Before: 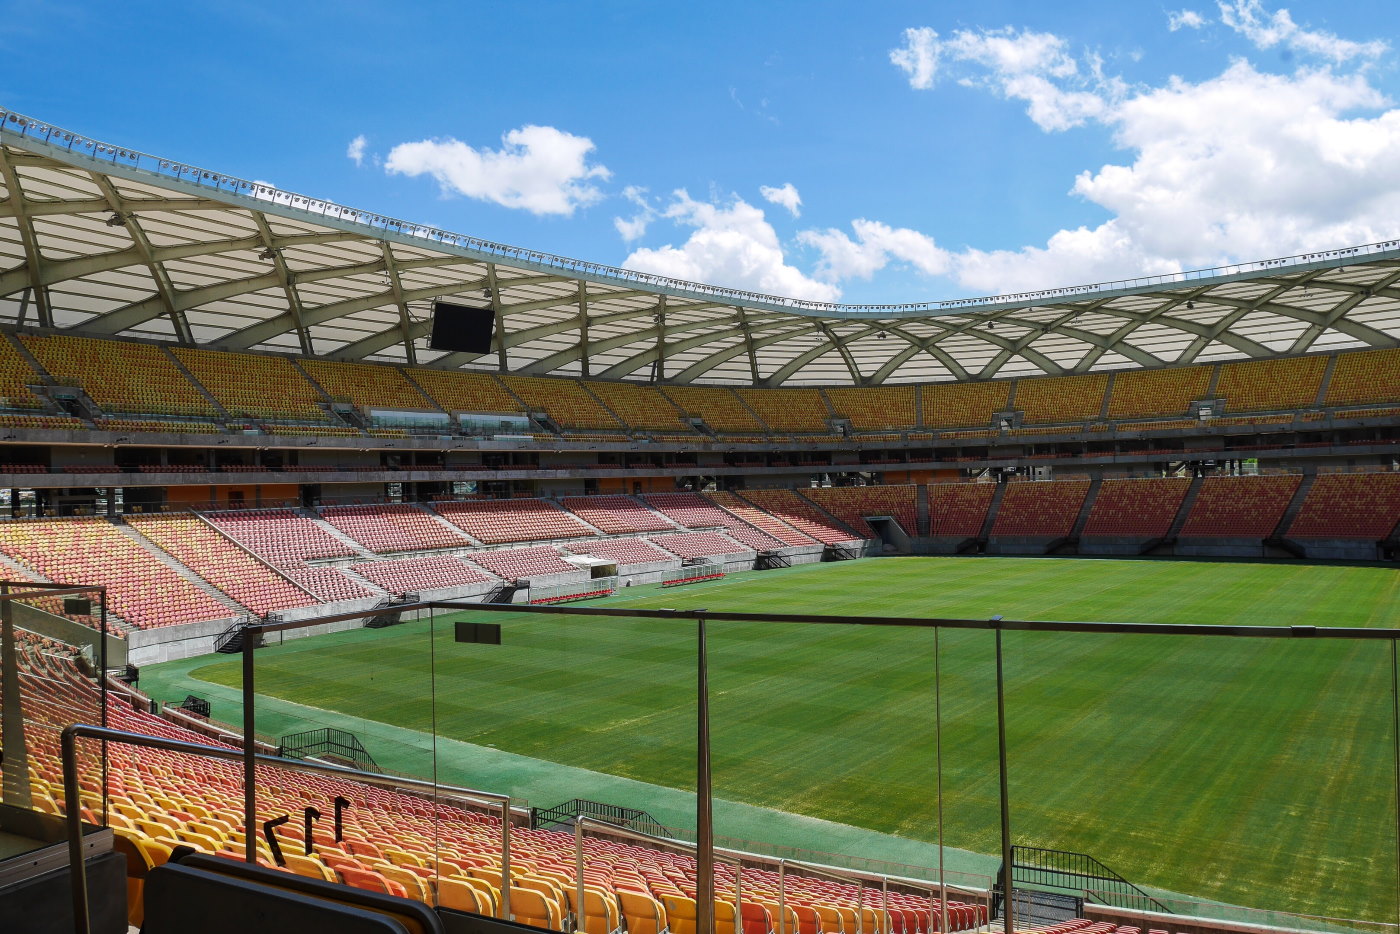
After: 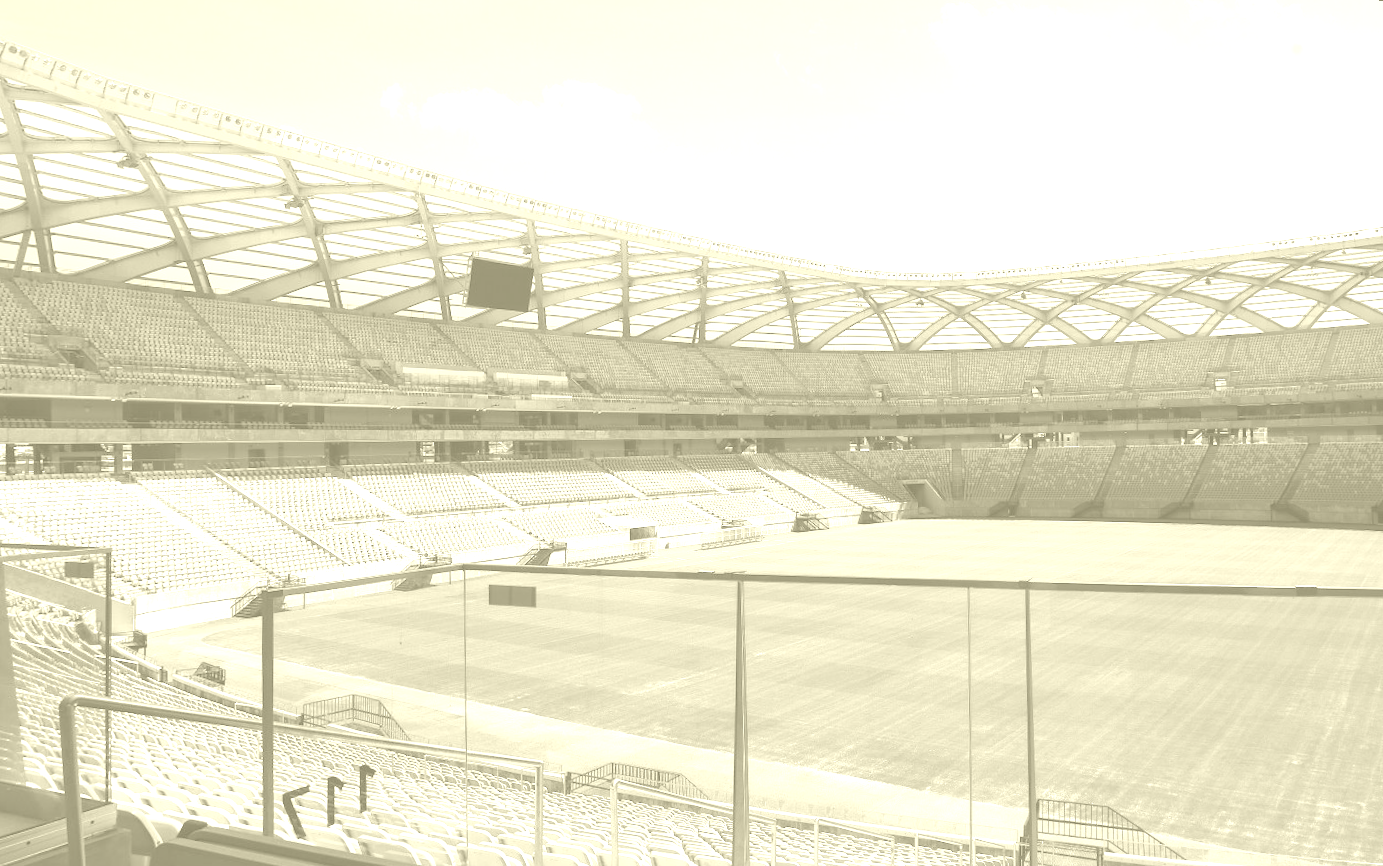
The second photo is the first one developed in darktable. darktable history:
crop: top 0.05%, bottom 0.098%
colorize: hue 43.2°, saturation 40%, version 1
rotate and perspective: rotation 0.679°, lens shift (horizontal) 0.136, crop left 0.009, crop right 0.991, crop top 0.078, crop bottom 0.95
exposure: black level correction 0, exposure 1.675 EV, compensate exposure bias true, compensate highlight preservation false
color calibration: illuminant custom, x 0.348, y 0.366, temperature 4940.58 K
